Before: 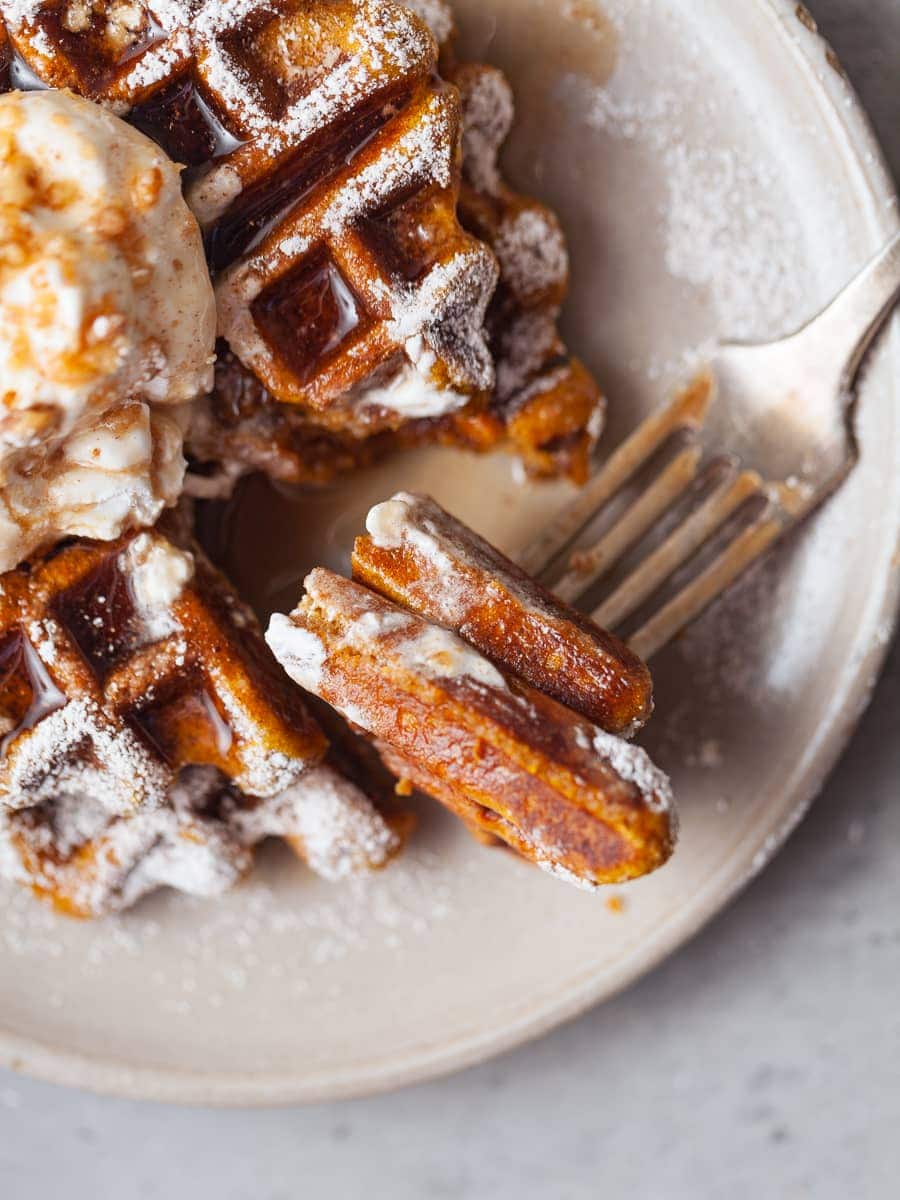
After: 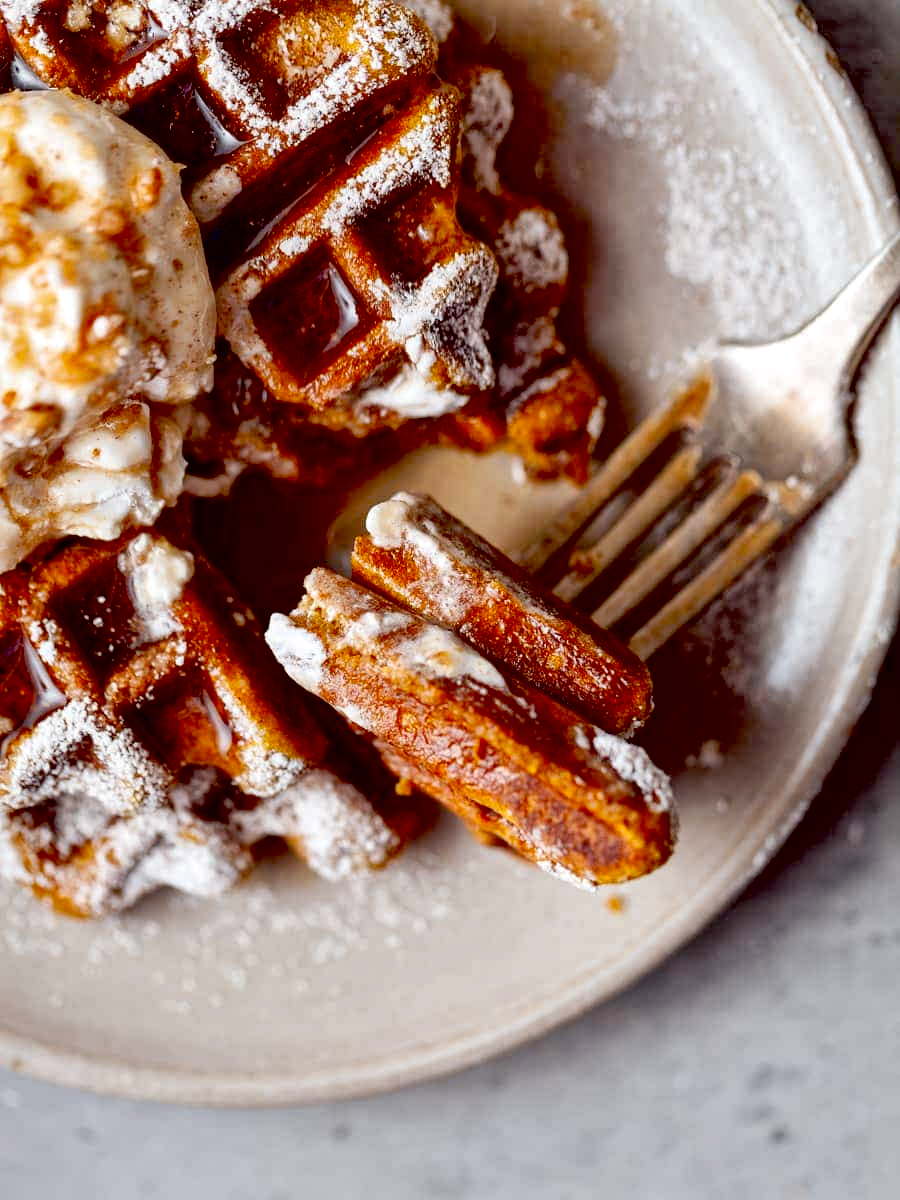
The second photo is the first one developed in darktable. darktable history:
local contrast: mode bilateral grid, contrast 20, coarseness 20, detail 150%, midtone range 0.2
exposure: black level correction 0.047, exposure 0.013 EV, compensate highlight preservation false
shadows and highlights: shadows 25, highlights -25
